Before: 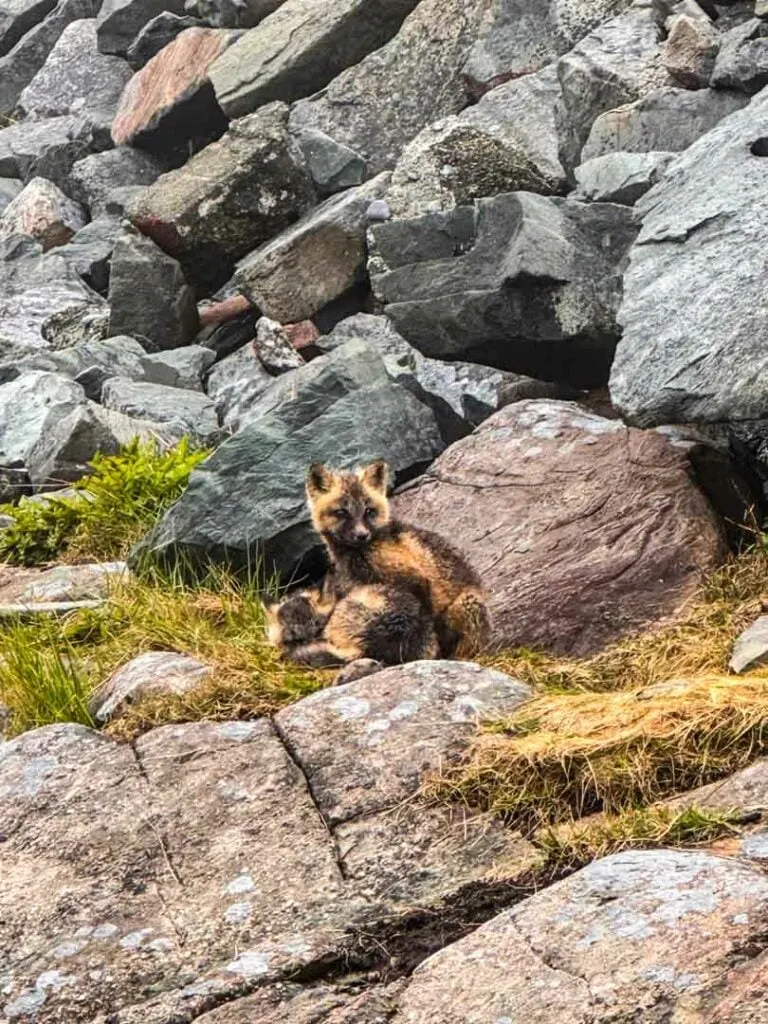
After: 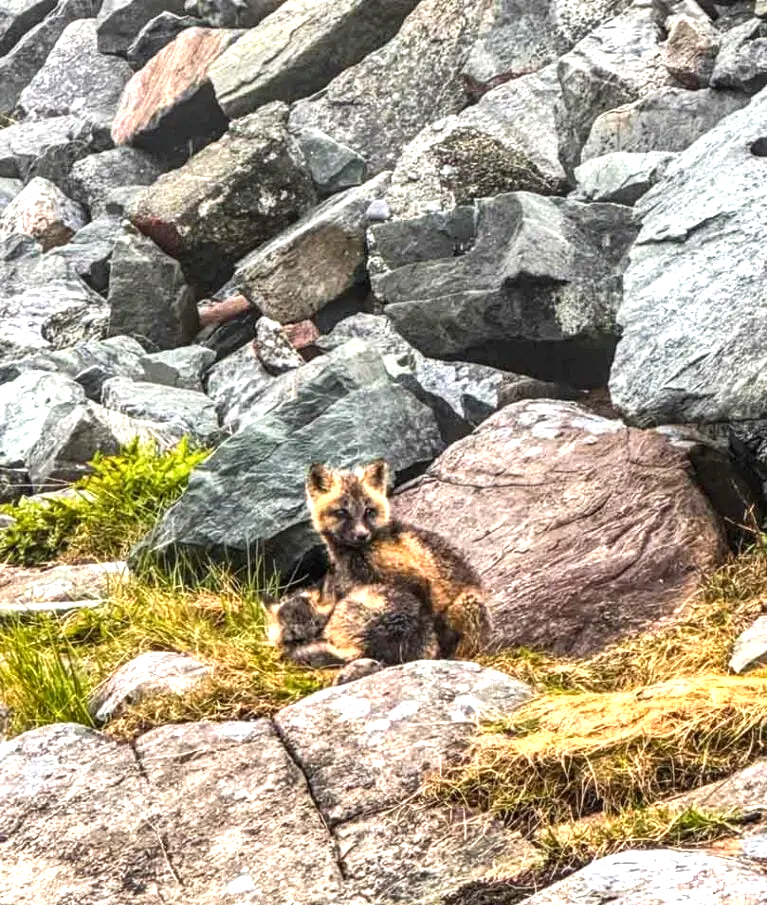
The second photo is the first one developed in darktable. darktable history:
color correction: highlights a* 0.061, highlights b* -0.442
crop and rotate: top 0%, bottom 11.525%
shadows and highlights: shadows 73.37, highlights -23.74, highlights color adjustment 42.24%, soften with gaussian
local contrast: on, module defaults
exposure: black level correction 0, exposure 0.678 EV, compensate highlight preservation false
